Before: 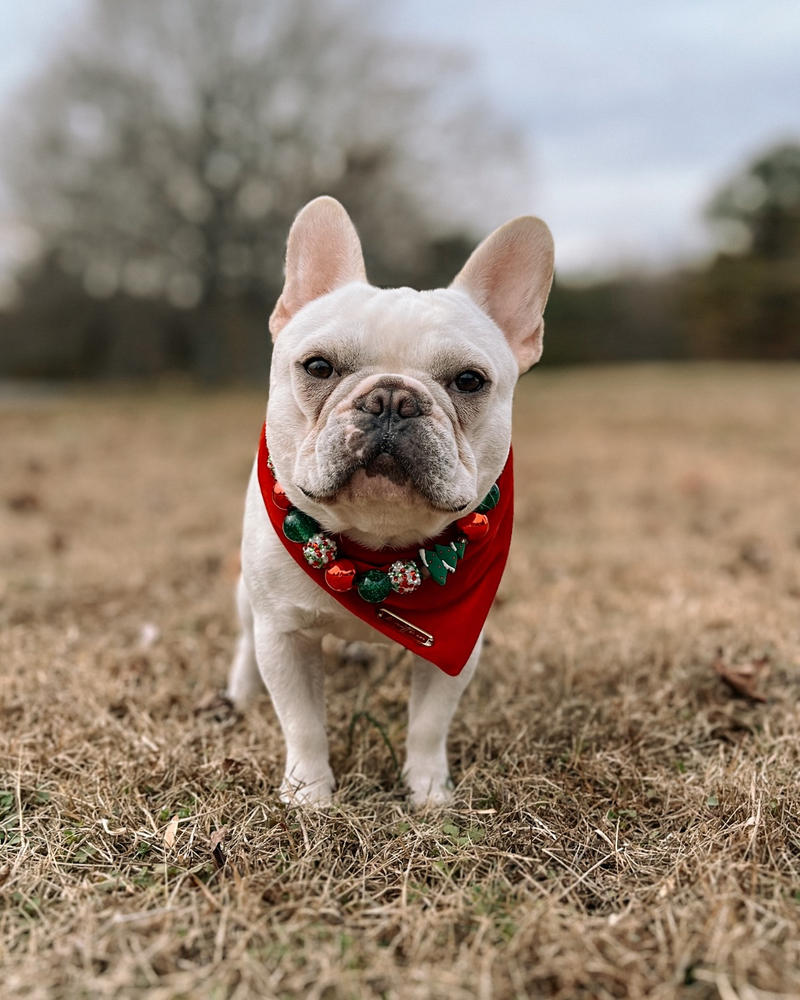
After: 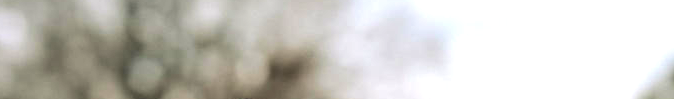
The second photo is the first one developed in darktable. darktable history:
crop and rotate: left 9.644%, top 9.491%, right 6.021%, bottom 80.509%
tone equalizer: -8 EV -0.75 EV, -7 EV -0.7 EV, -6 EV -0.6 EV, -5 EV -0.4 EV, -3 EV 0.4 EV, -2 EV 0.6 EV, -1 EV 0.7 EV, +0 EV 0.75 EV, edges refinement/feathering 500, mask exposure compensation -1.57 EV, preserve details no
exposure: exposure 0.2 EV, compensate highlight preservation false
velvia: on, module defaults
